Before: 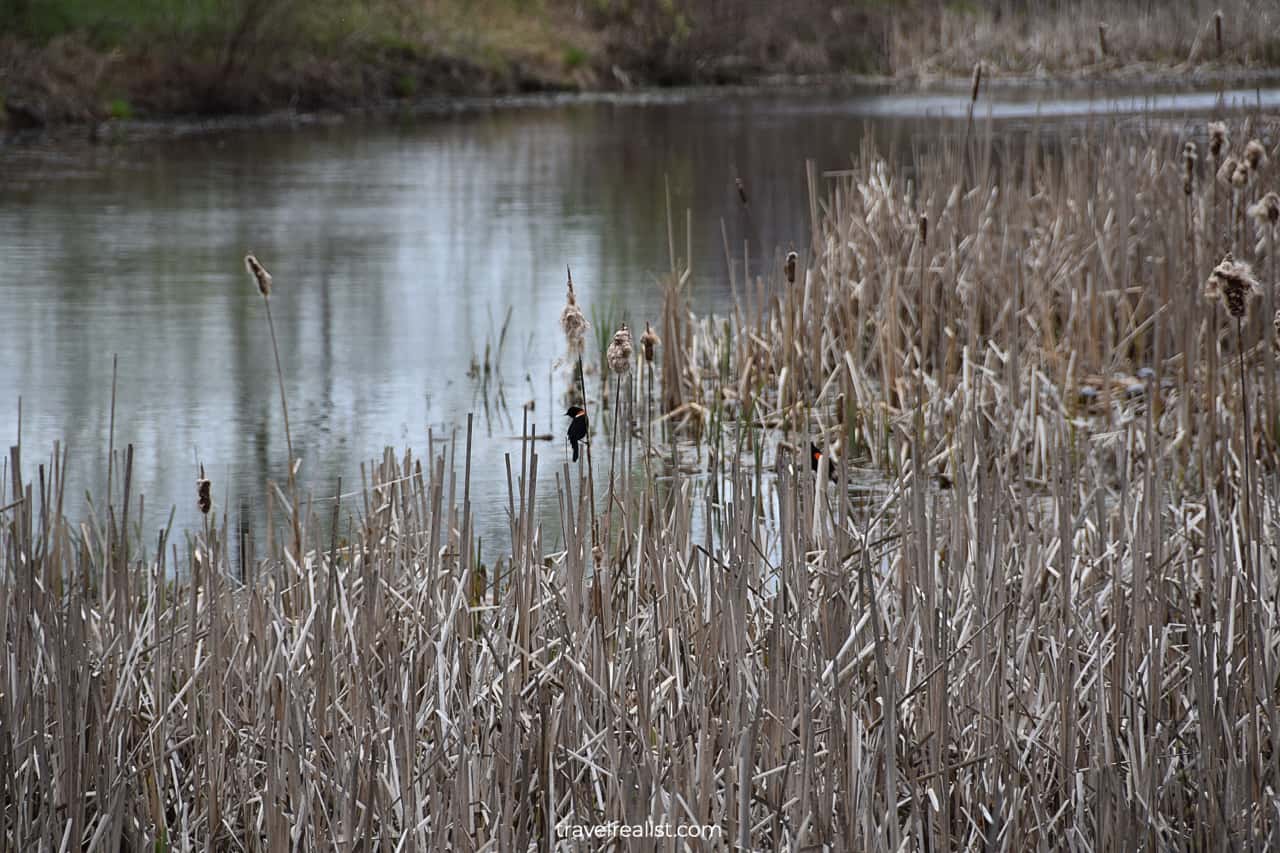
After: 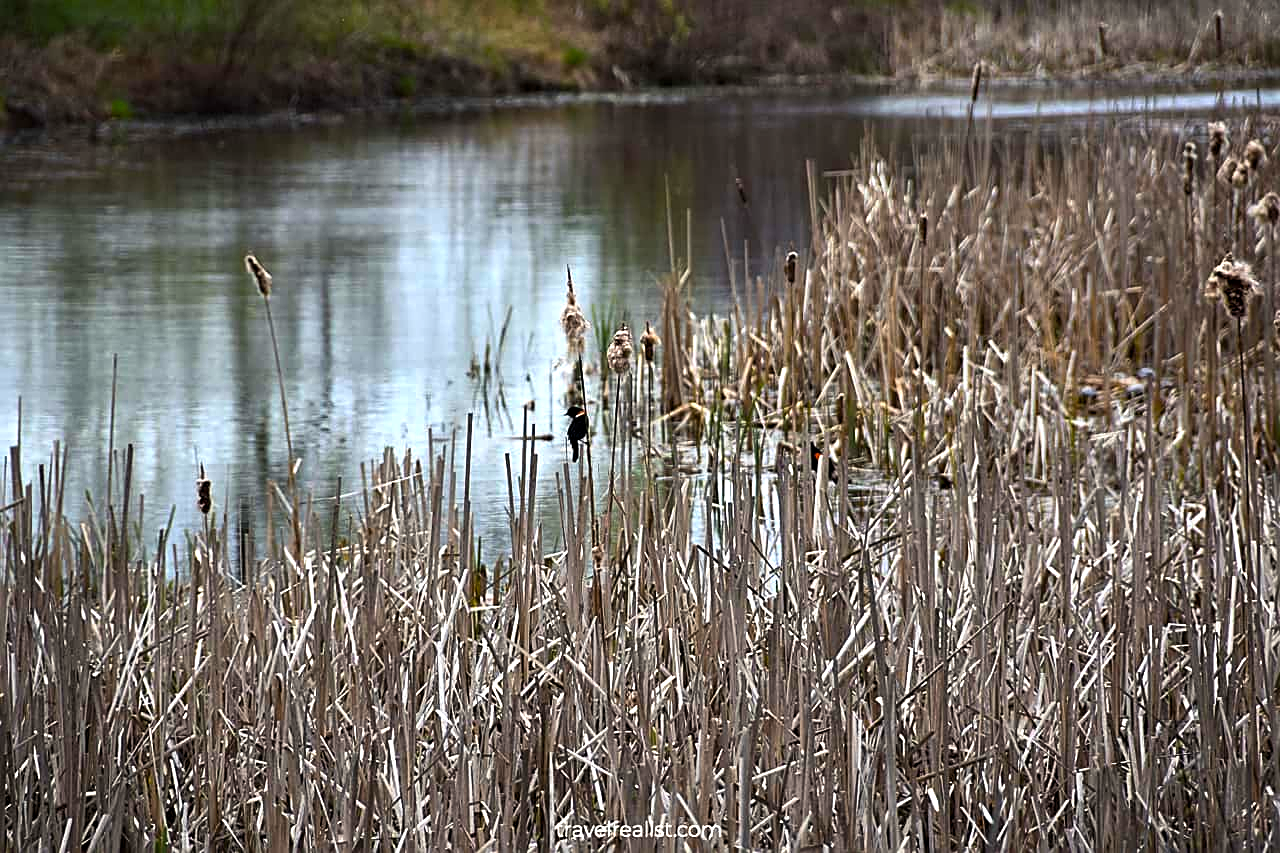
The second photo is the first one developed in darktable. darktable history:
exposure: exposure 0.127 EV, compensate highlight preservation false
contrast equalizer: octaves 7, y [[0.509, 0.517, 0.523, 0.523, 0.517, 0.509], [0.5 ×6], [0.5 ×6], [0 ×6], [0 ×6]]
color balance rgb: shadows lift › luminance -19.931%, power › hue 73.28°, highlights gain › luminance 6.467%, highlights gain › chroma 1.232%, highlights gain › hue 87.87°, perceptual saturation grading › global saturation 25.332%, perceptual brilliance grading › highlights 11.072%, perceptual brilliance grading › shadows -11.255%, global vibrance 40.965%
sharpen: on, module defaults
